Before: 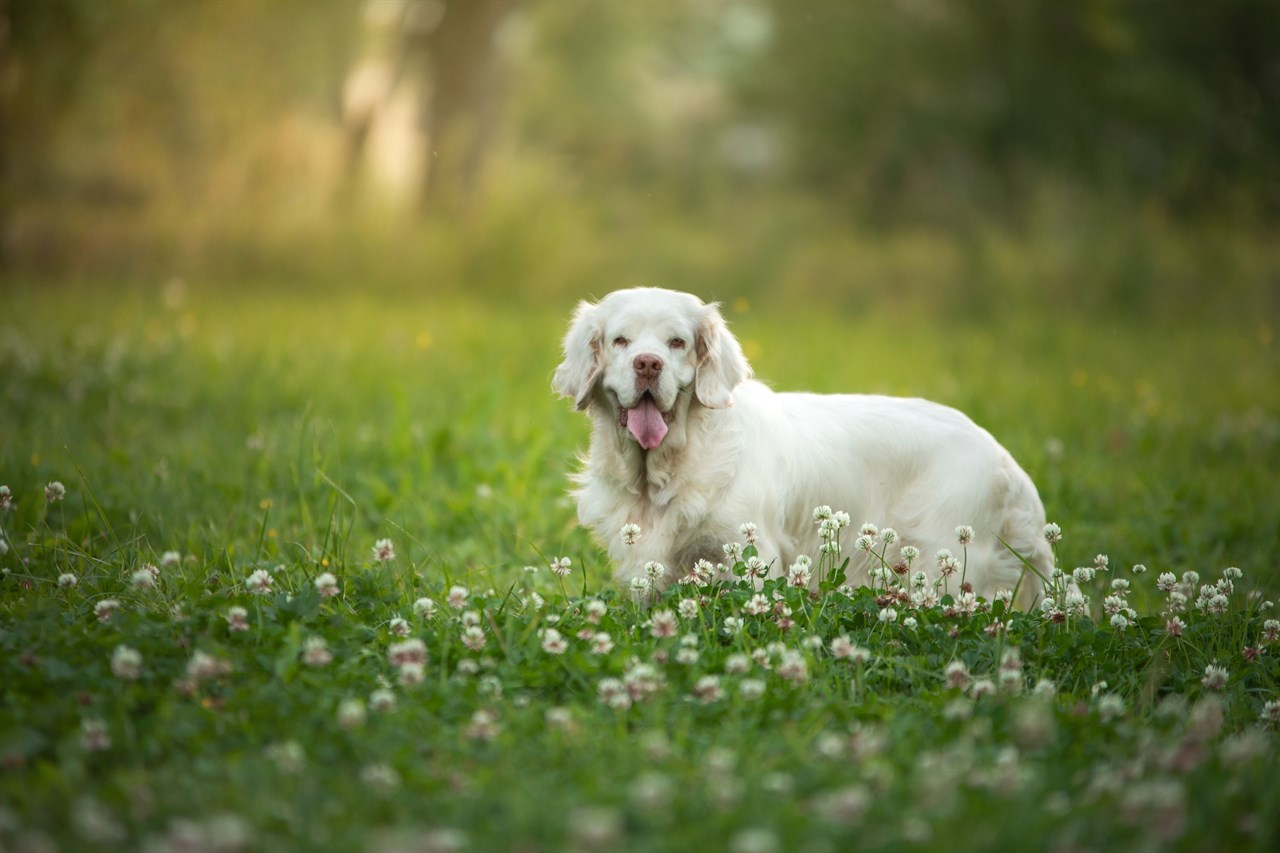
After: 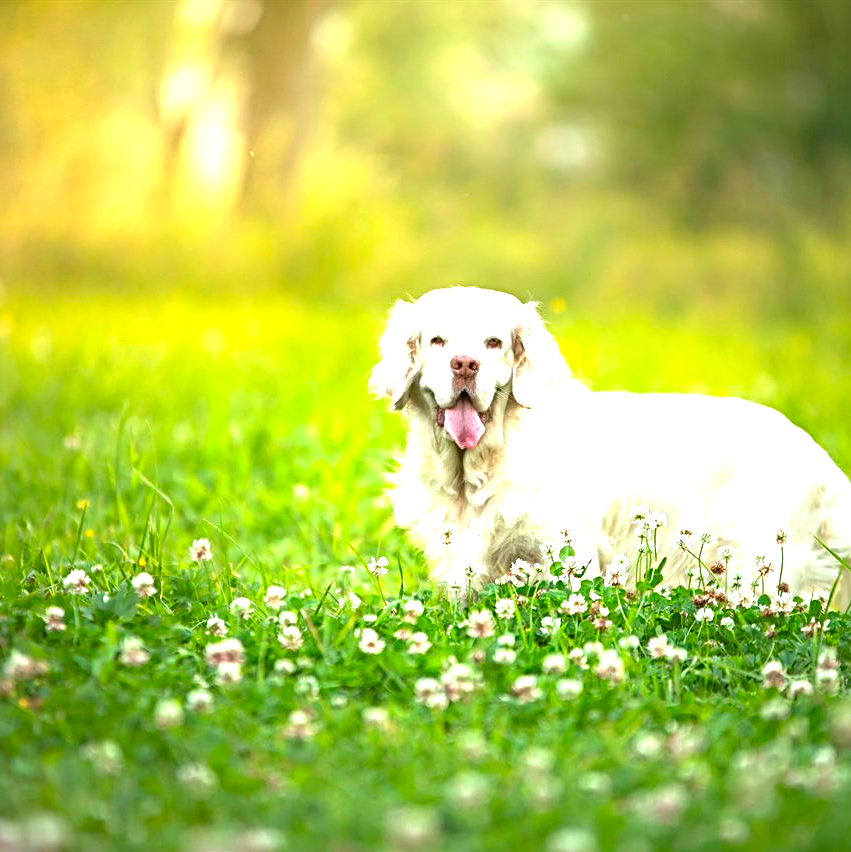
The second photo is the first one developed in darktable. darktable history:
exposure: black level correction 0, exposure 1.461 EV, compensate highlight preservation false
crop and rotate: left 14.335%, right 19.133%
color correction: highlights b* -0.046, saturation 1.33
sharpen: radius 3.979
